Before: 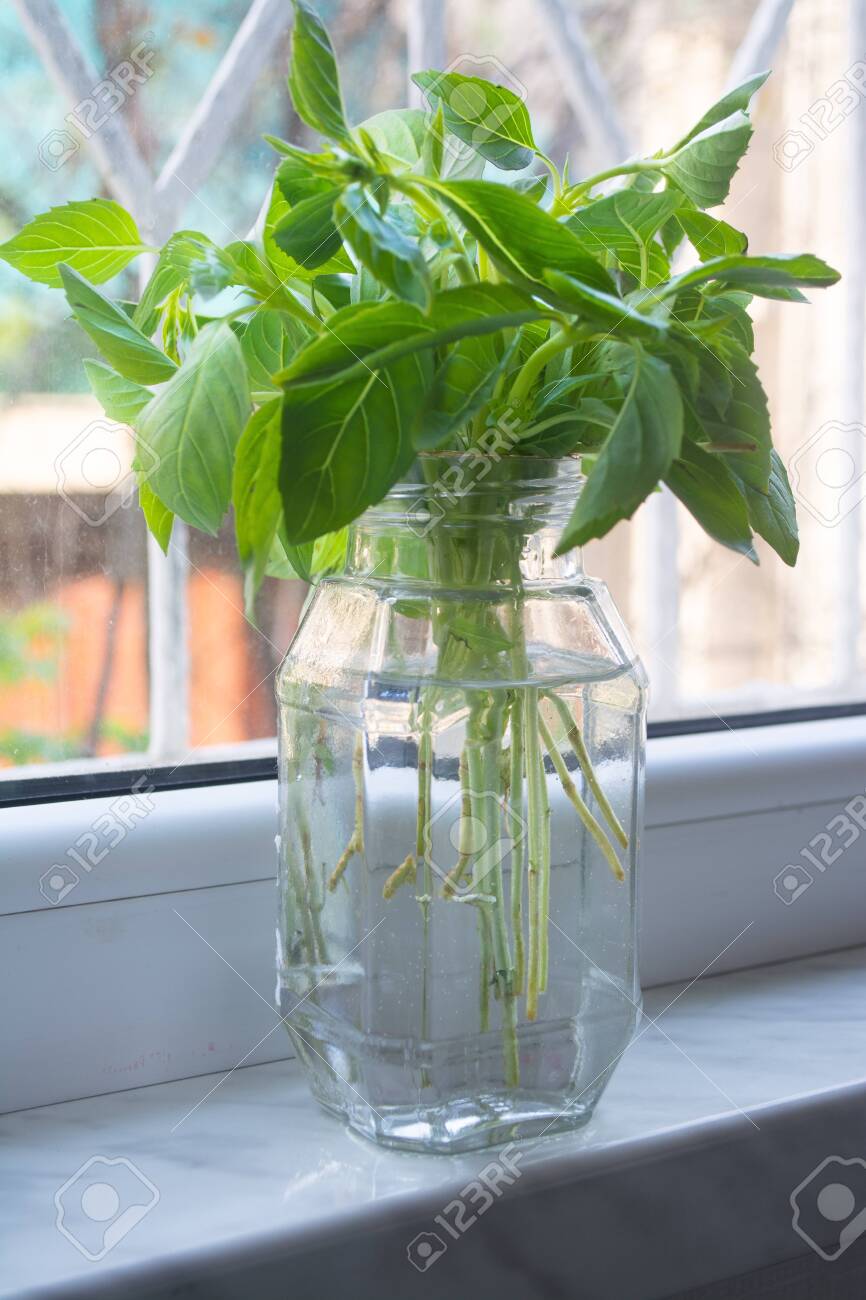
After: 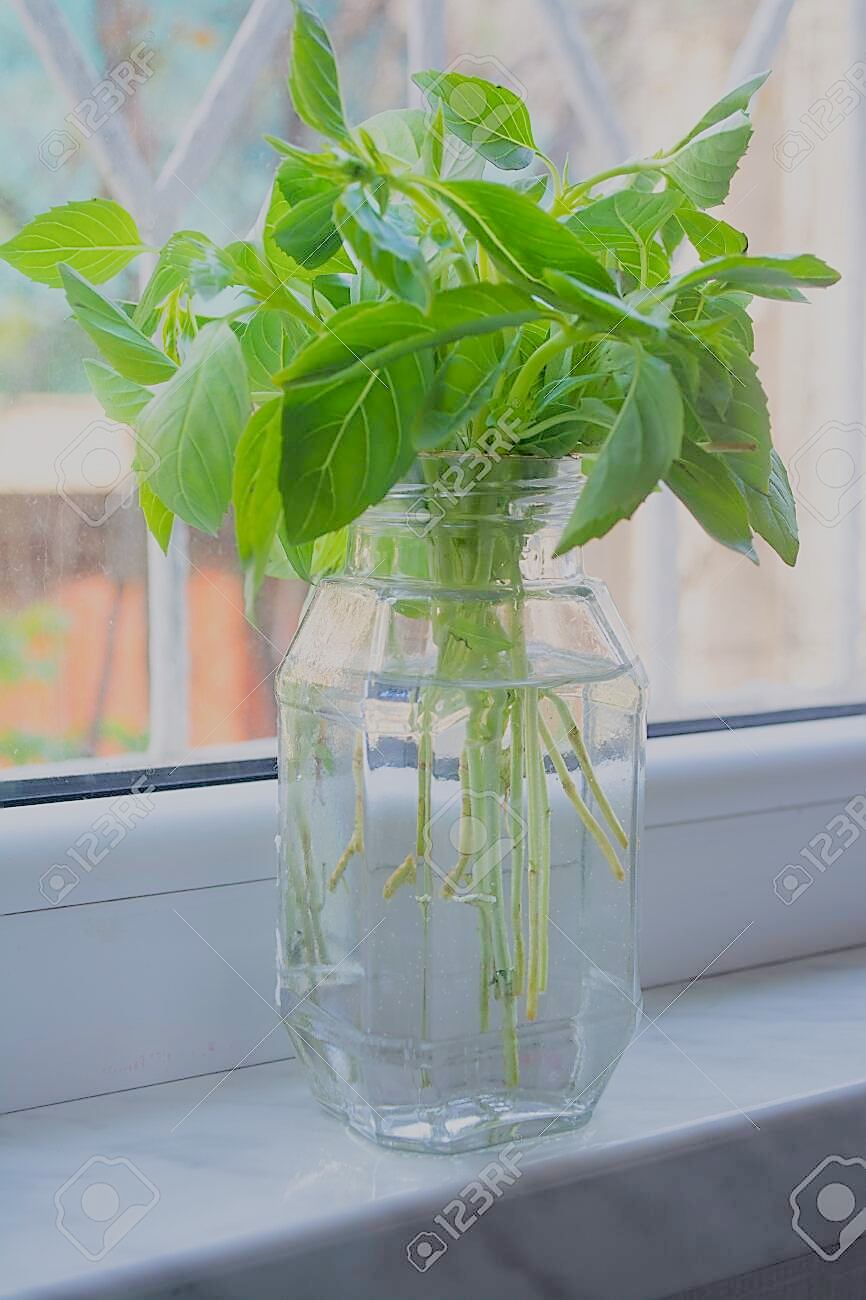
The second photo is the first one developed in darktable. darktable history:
filmic rgb: black relative exposure -6.98 EV, white relative exposure 5.63 EV, hardness 2.86
sharpen: radius 1.4, amount 1.25, threshold 0.7
tone curve: curves: ch0 [(0, 0) (0.004, 0.008) (0.077, 0.156) (0.169, 0.29) (0.774, 0.774) (1, 1)], color space Lab, linked channels, preserve colors none
